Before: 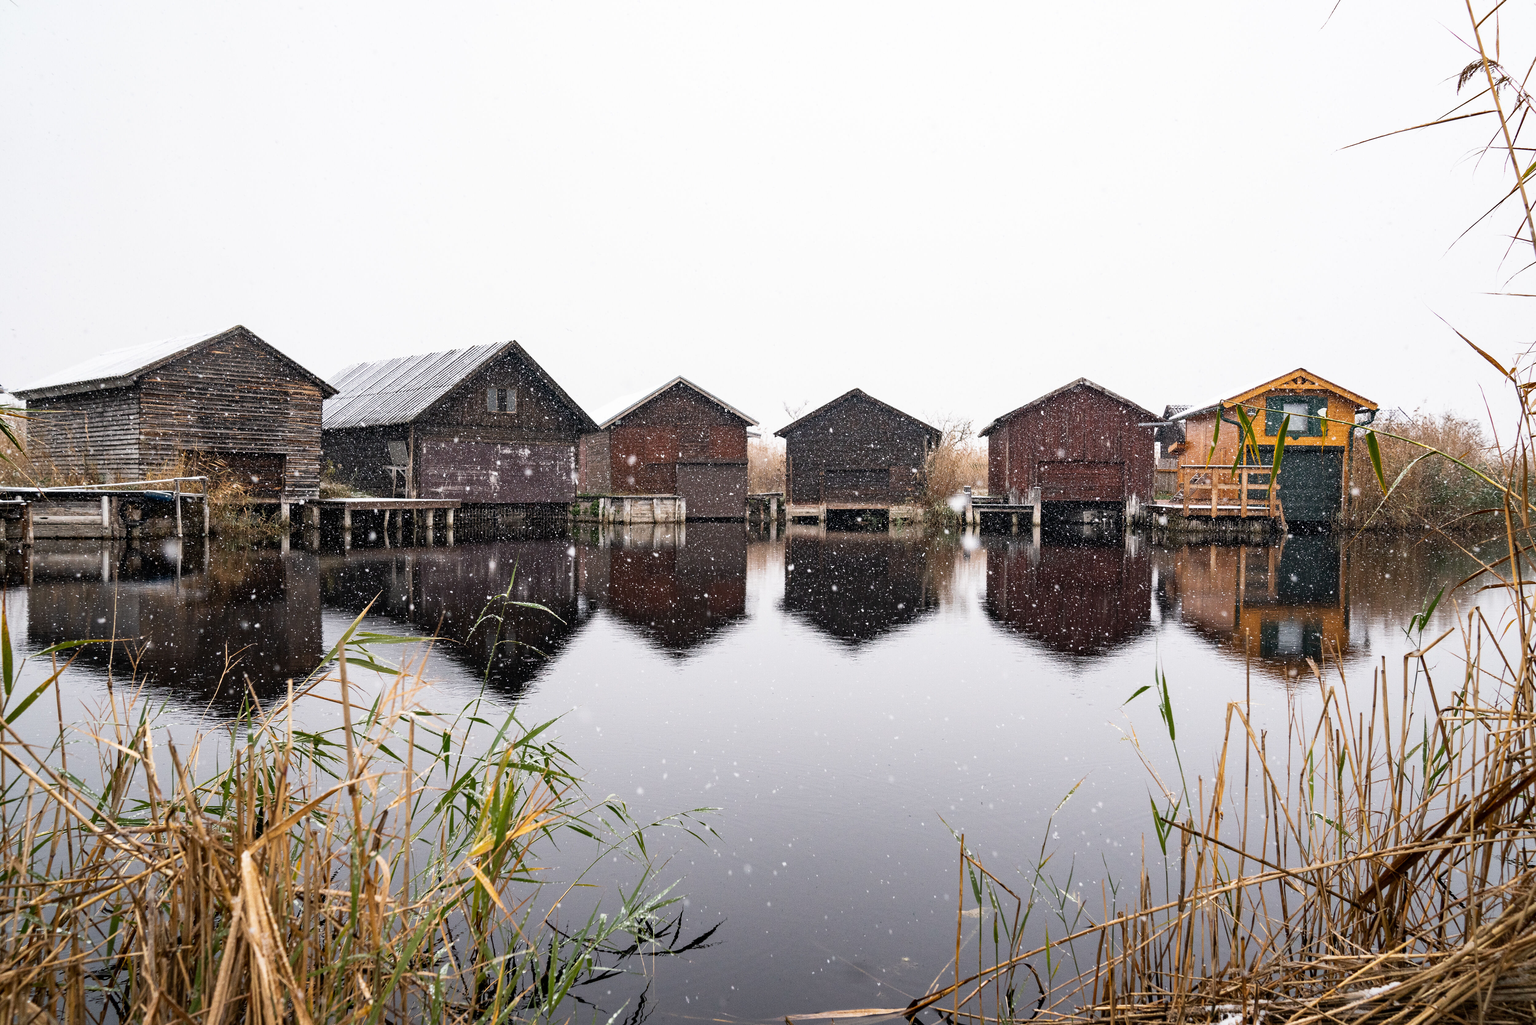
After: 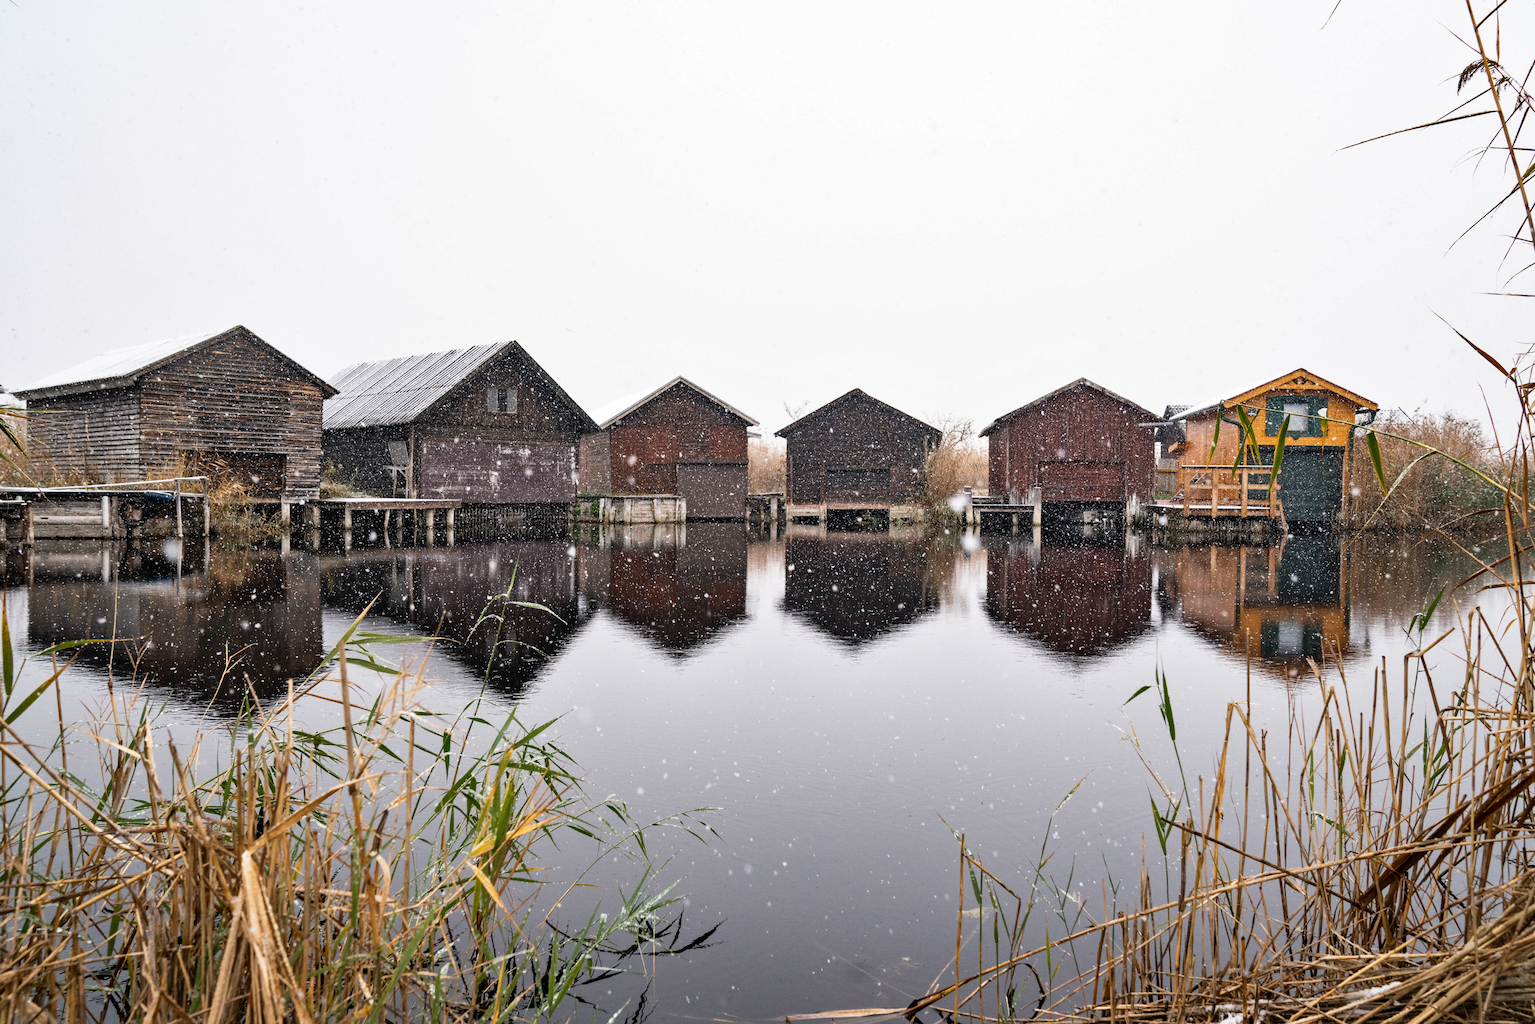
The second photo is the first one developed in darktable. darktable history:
lowpass: radius 0.5, unbound 0
shadows and highlights: shadows 49, highlights -41, soften with gaussian
